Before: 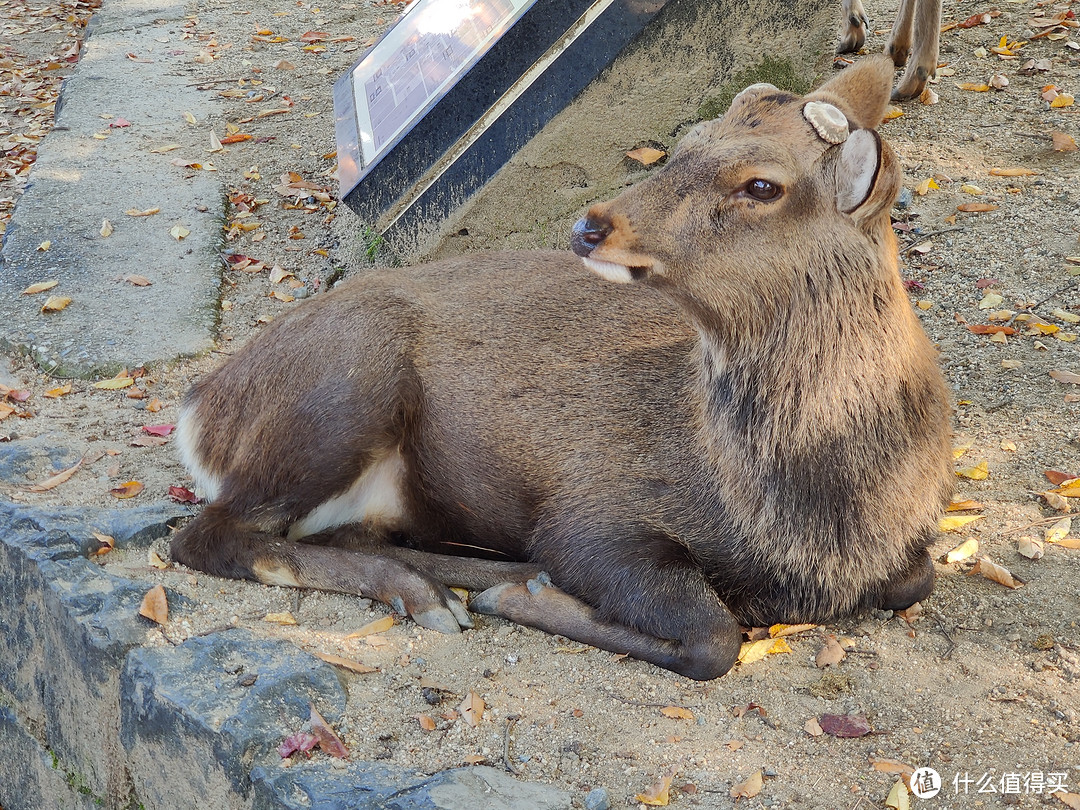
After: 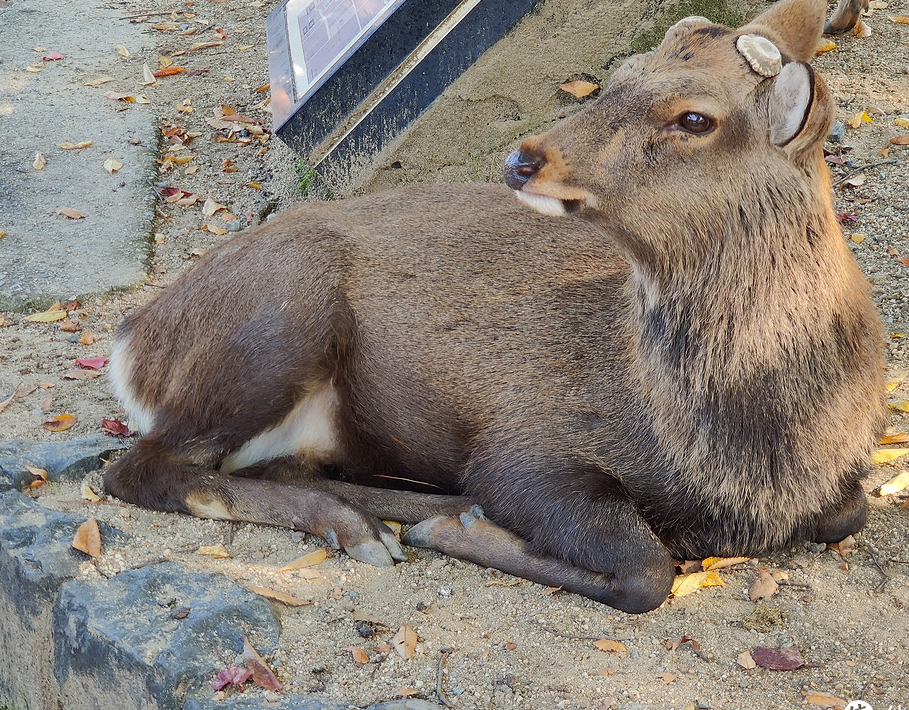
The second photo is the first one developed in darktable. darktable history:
crop: left 6.295%, top 8.376%, right 9.531%, bottom 3.928%
